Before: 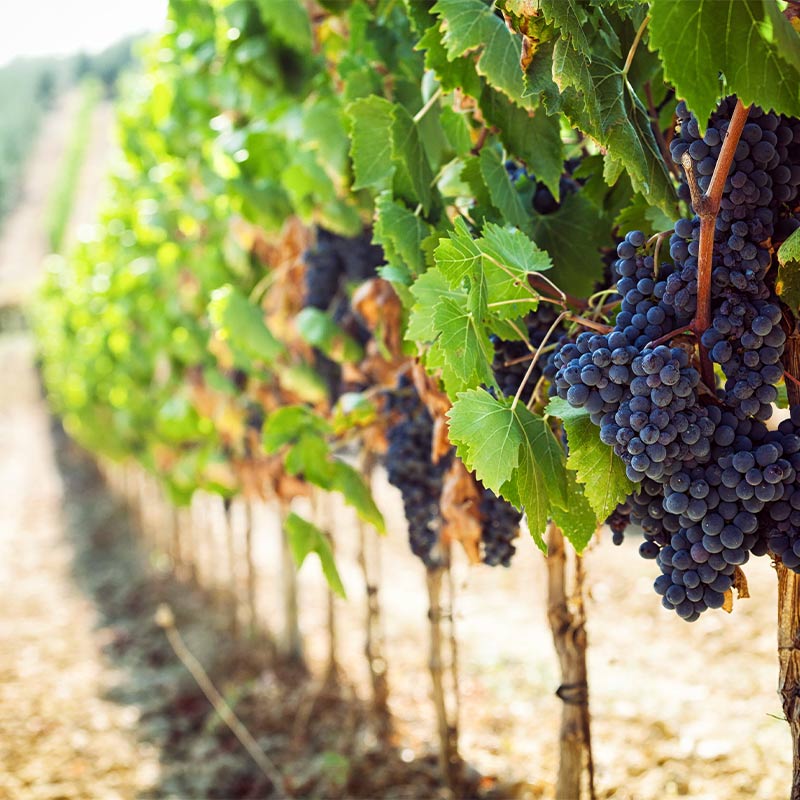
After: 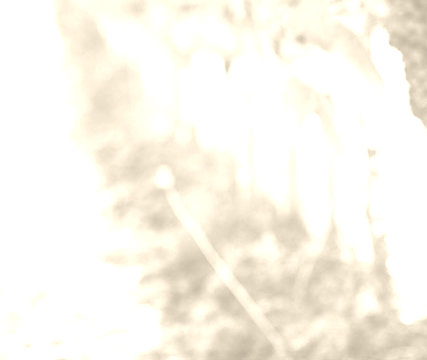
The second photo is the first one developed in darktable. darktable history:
exposure: black level correction -0.002, exposure 0.54 EV, compensate highlight preservation false
crop and rotate: top 54.778%, right 46.61%, bottom 0.159%
color calibration: output gray [0.18, 0.41, 0.41, 0], gray › normalize channels true, illuminant same as pipeline (D50), adaptation XYZ, x 0.346, y 0.359, gamut compression 0
colorize: hue 36°, saturation 71%, lightness 80.79%
